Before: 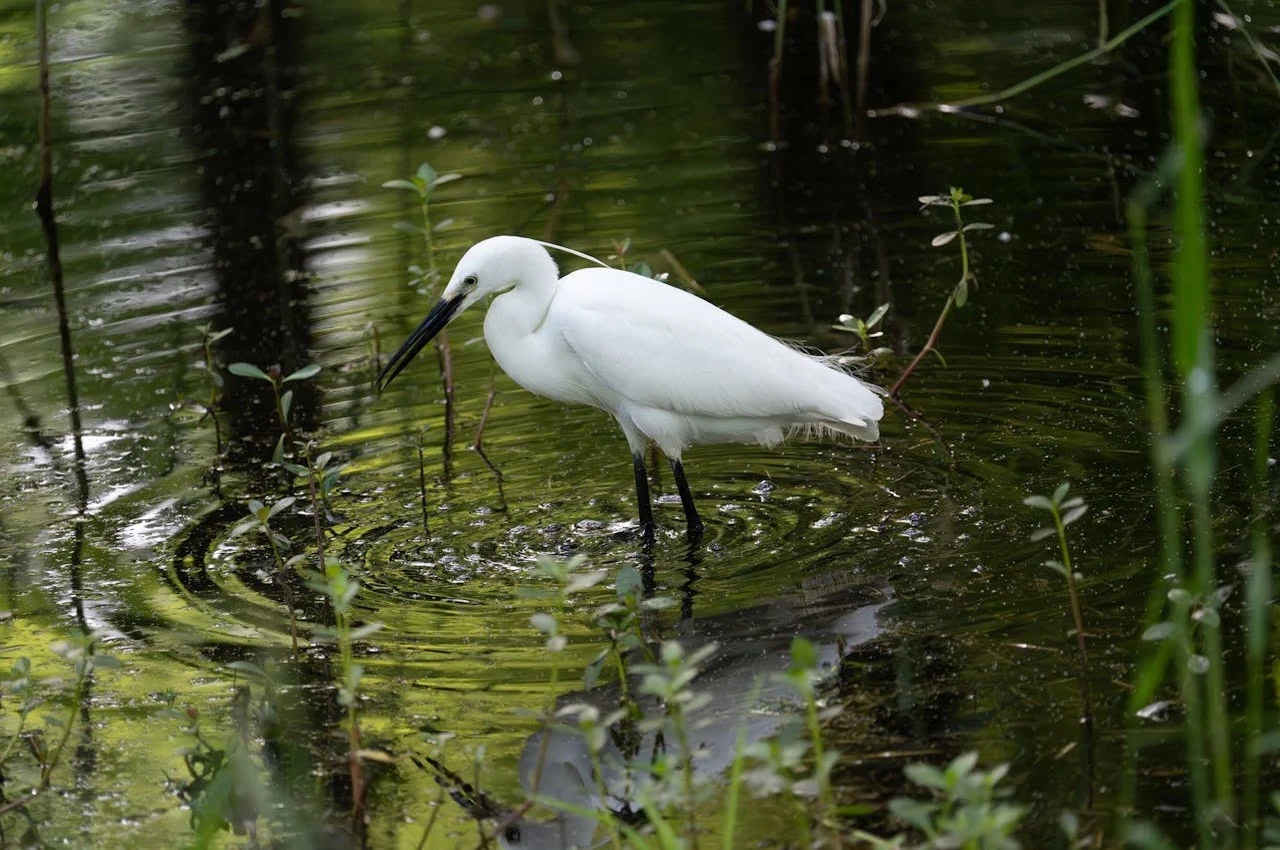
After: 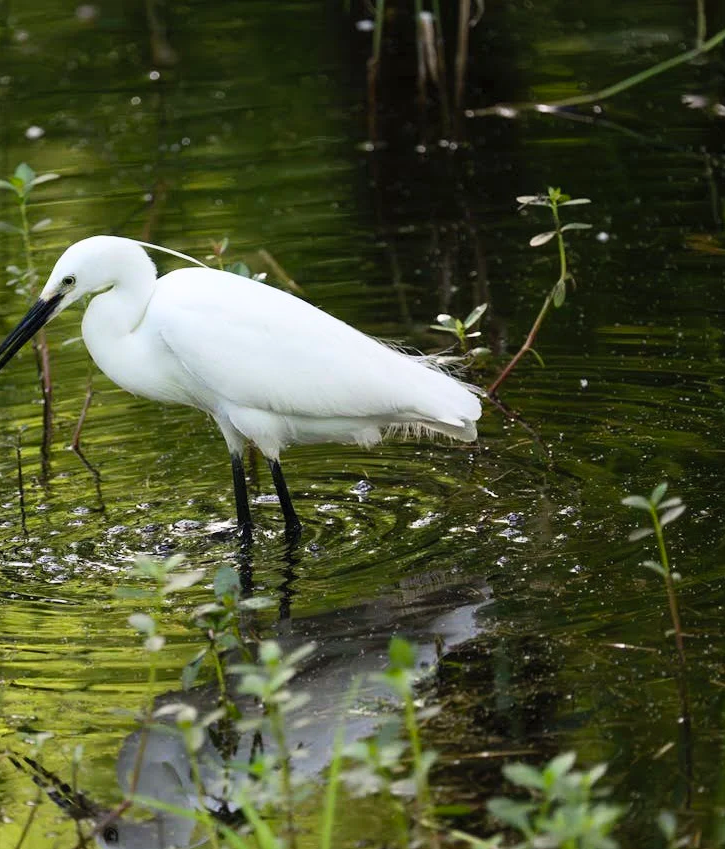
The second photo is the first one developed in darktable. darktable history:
contrast brightness saturation: contrast 0.2, brightness 0.16, saturation 0.22
crop: left 31.458%, top 0%, right 11.876%
